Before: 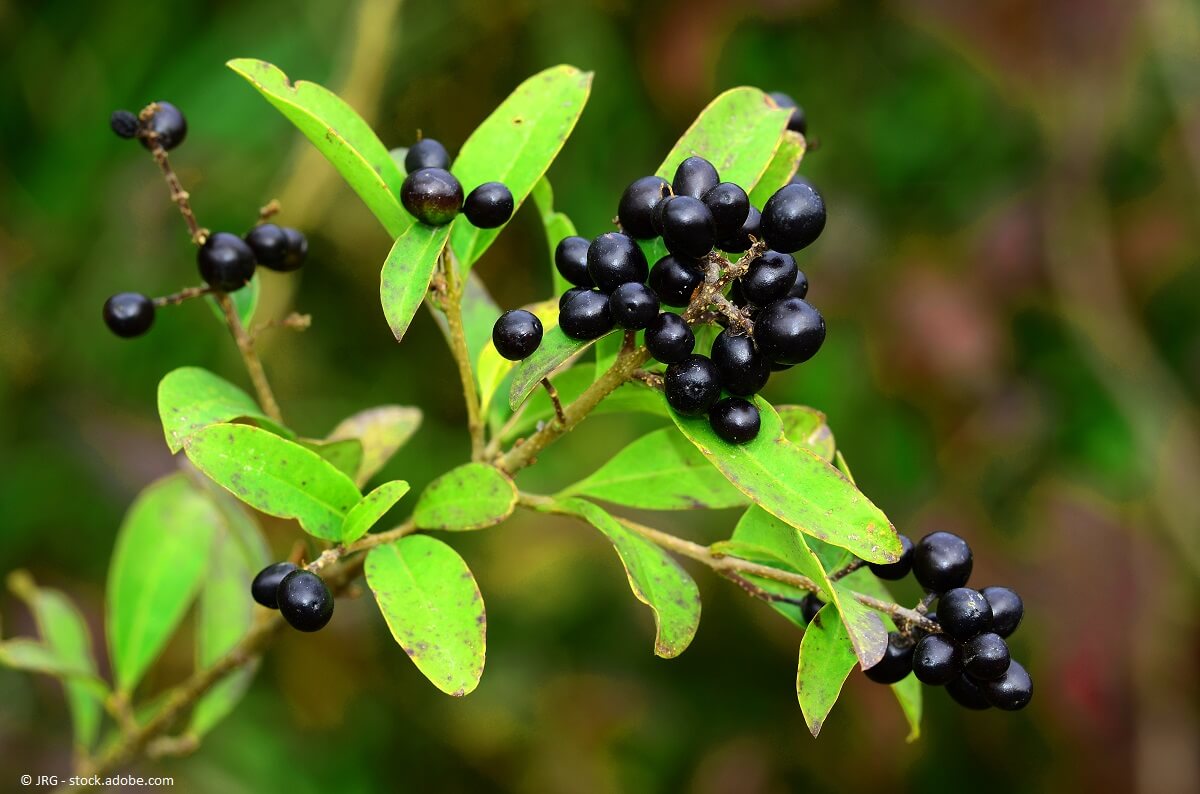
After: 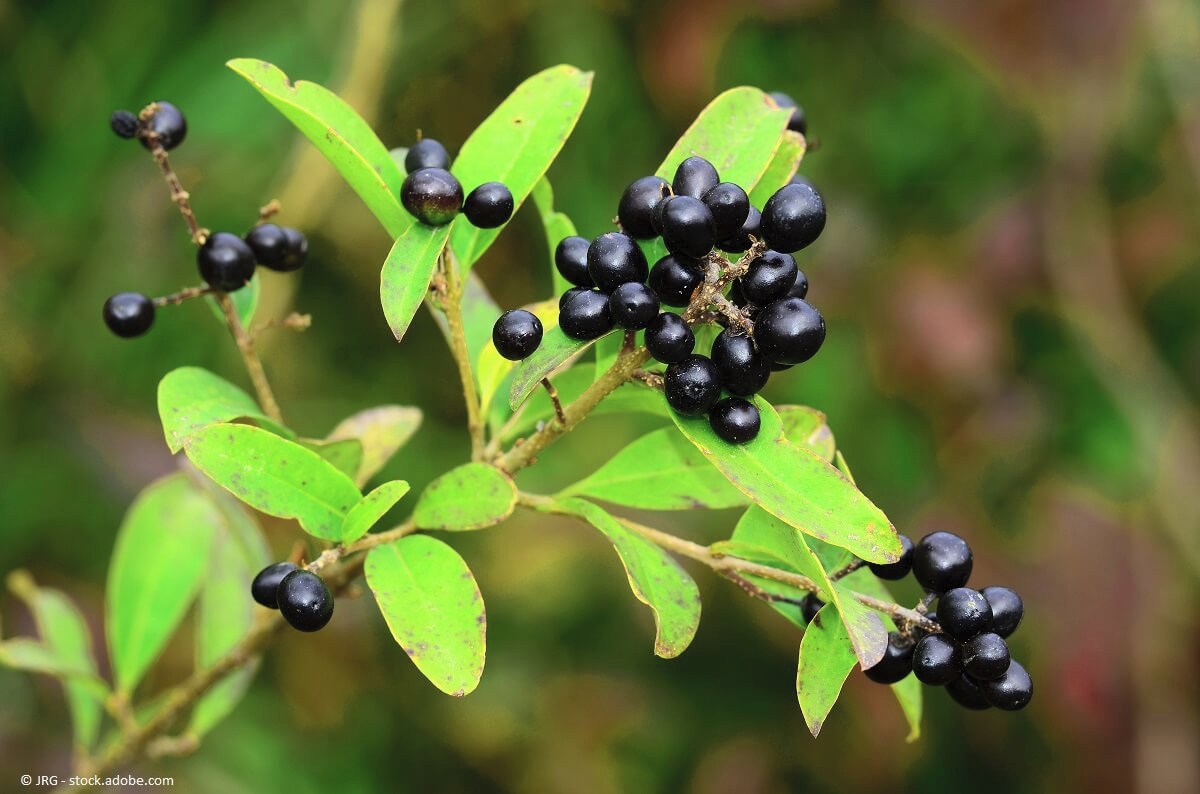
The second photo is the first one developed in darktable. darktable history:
white balance: emerald 1
contrast brightness saturation: contrast 0.14, brightness 0.21
exposure: exposure -0.242 EV, compensate highlight preservation false
